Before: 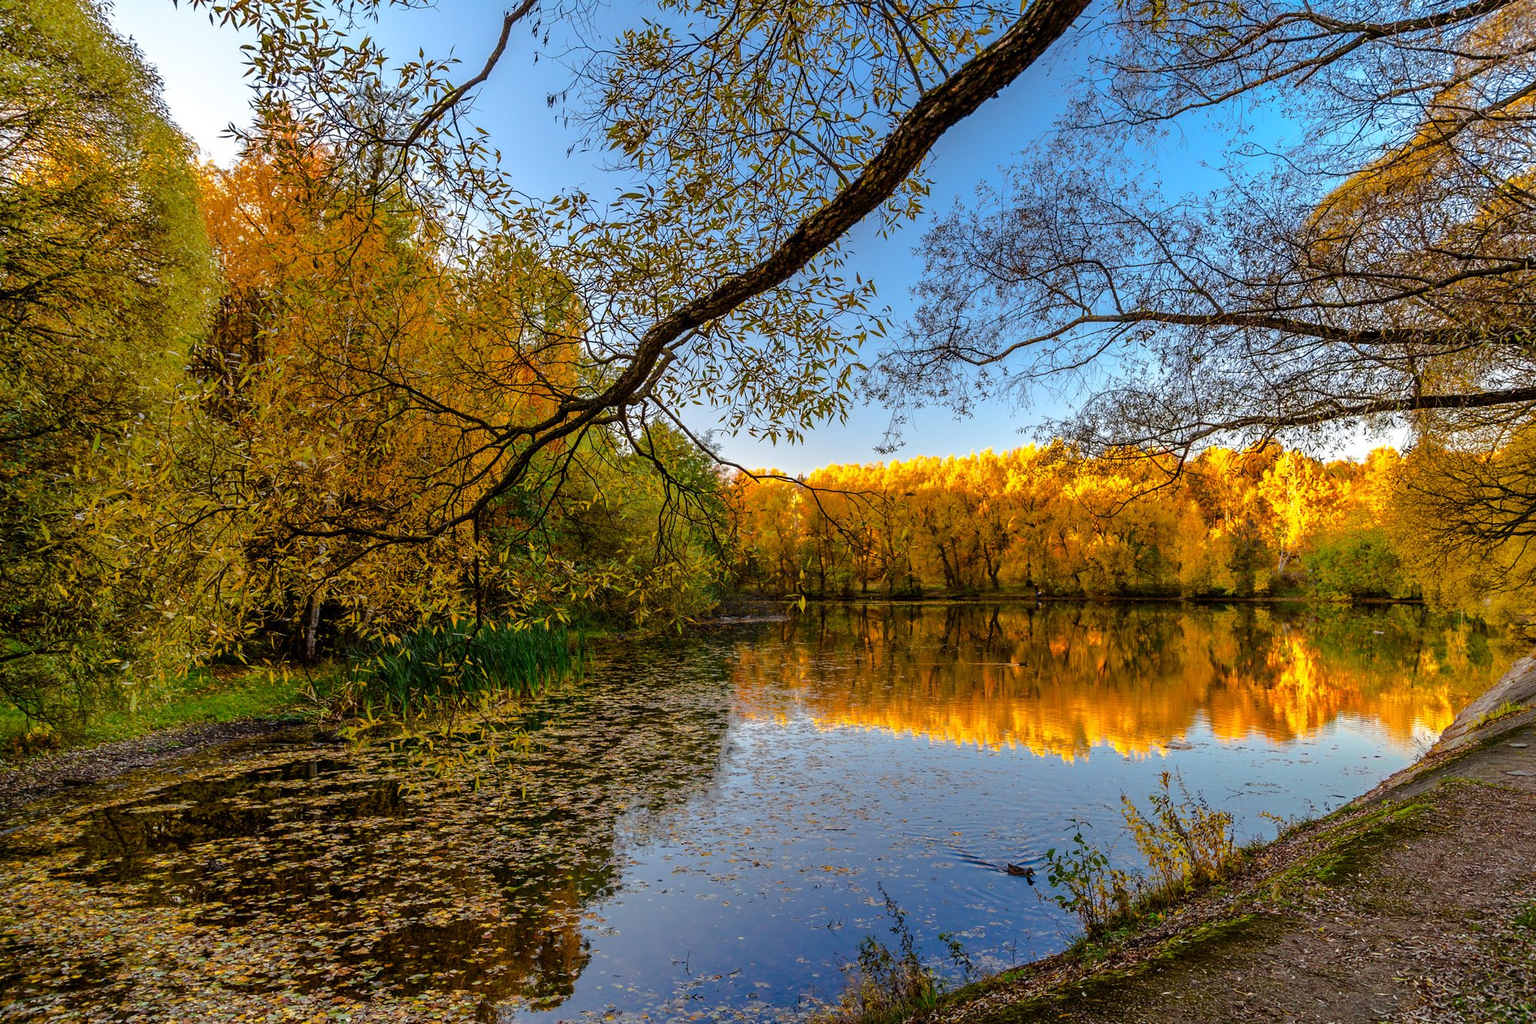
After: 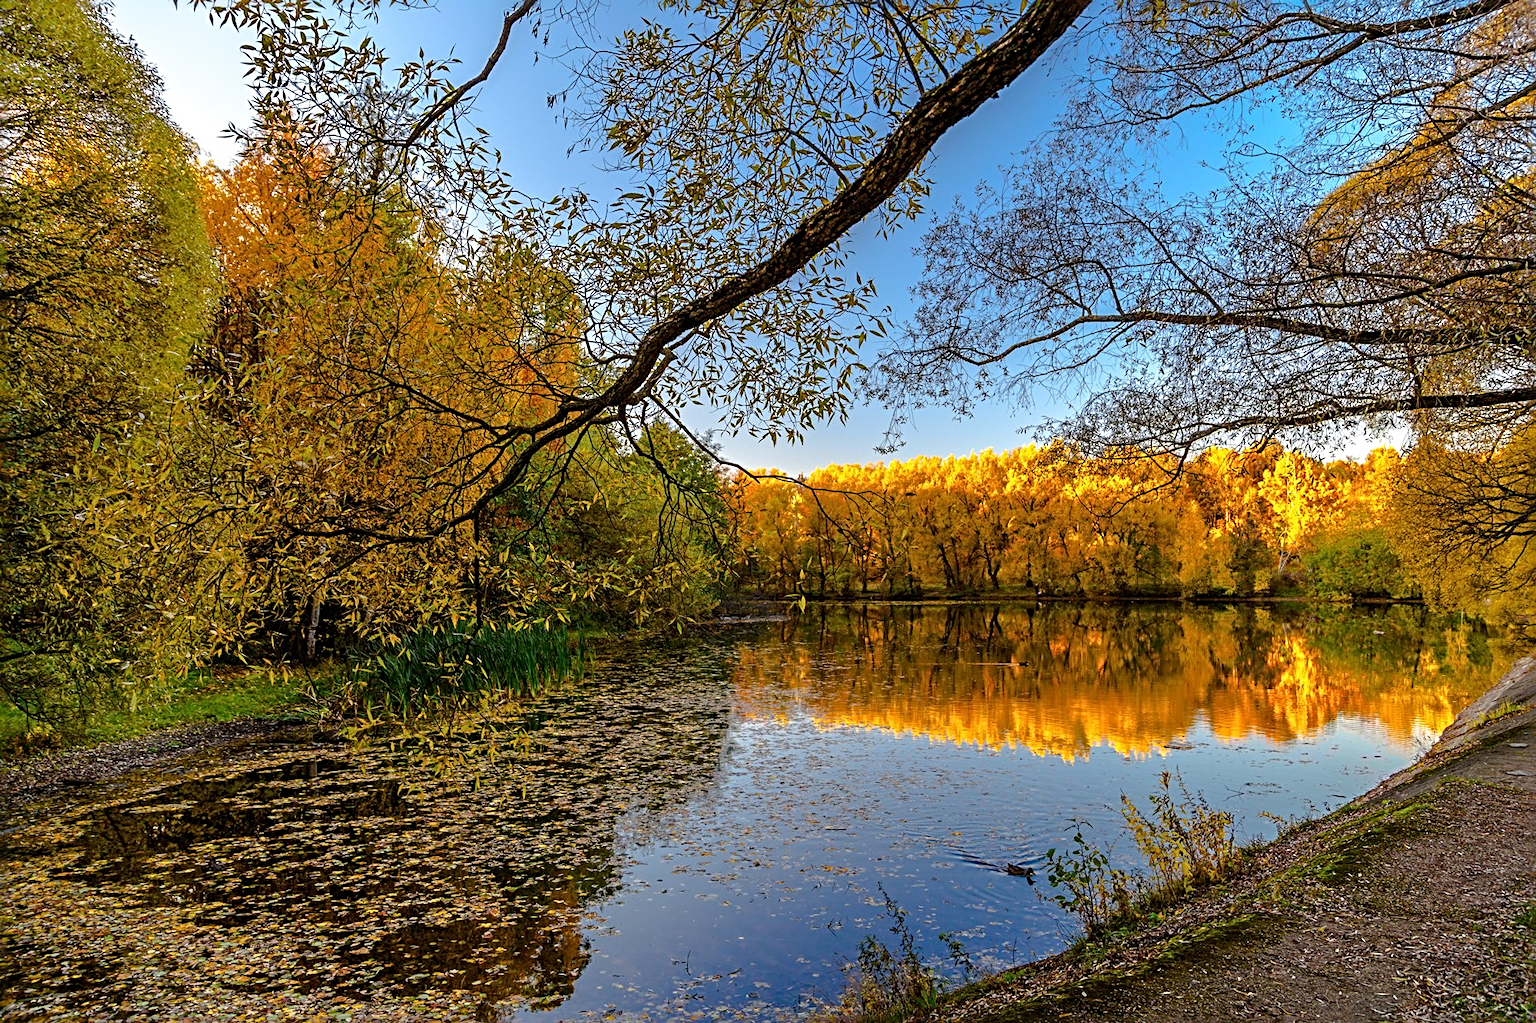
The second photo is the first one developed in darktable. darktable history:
sharpen: radius 3.984
